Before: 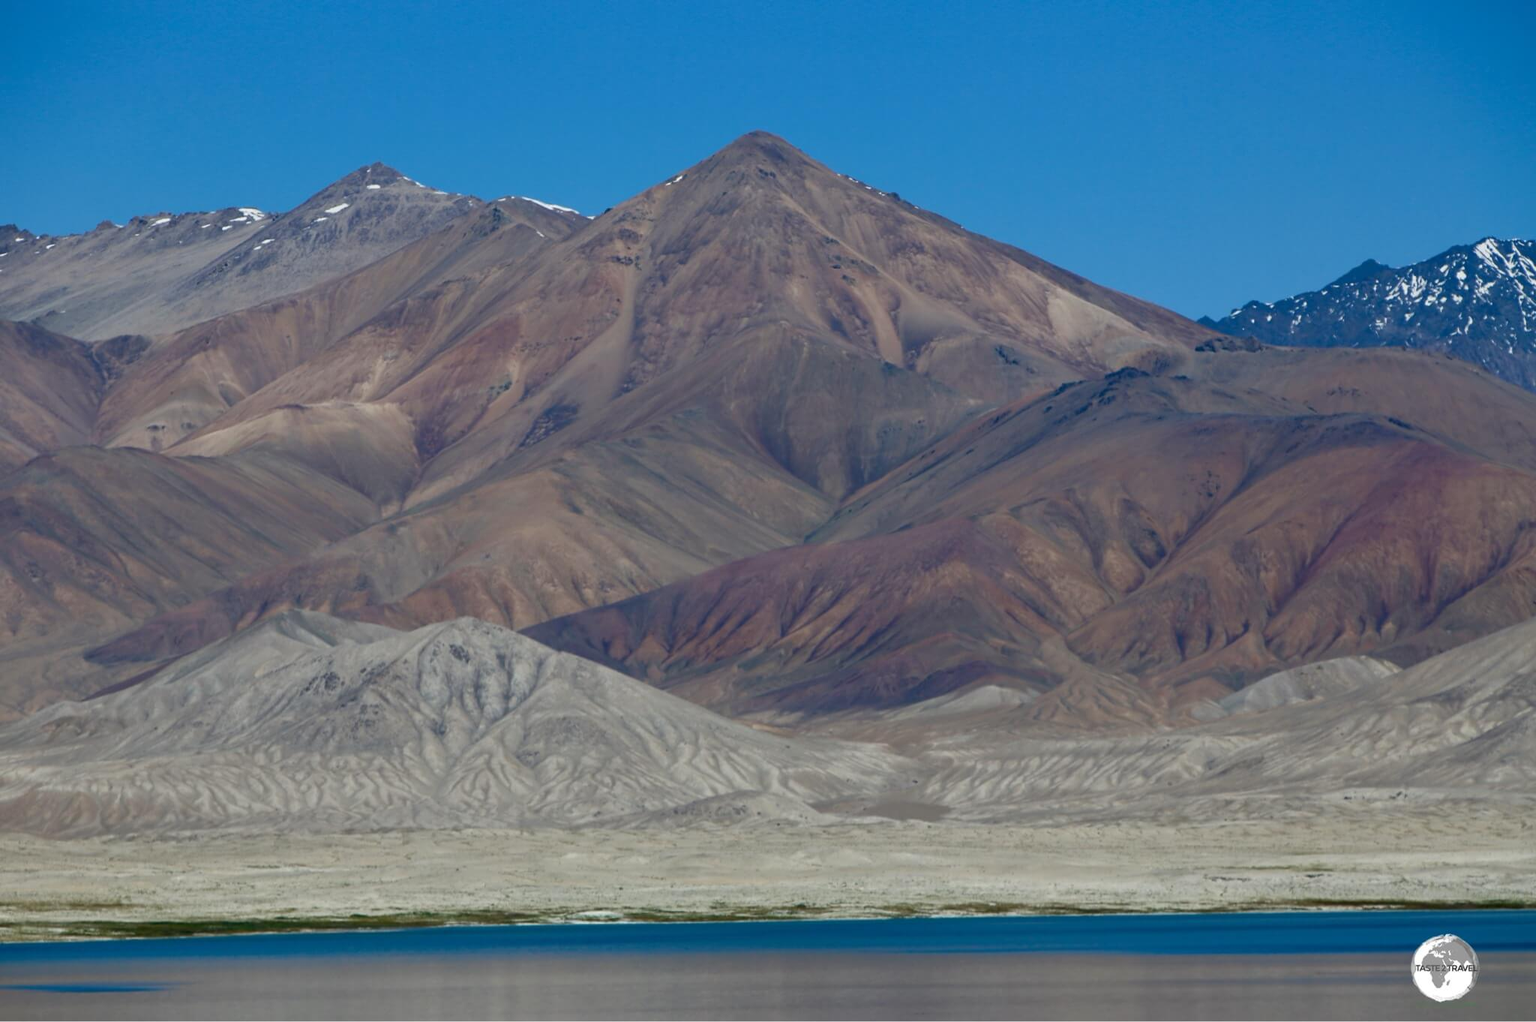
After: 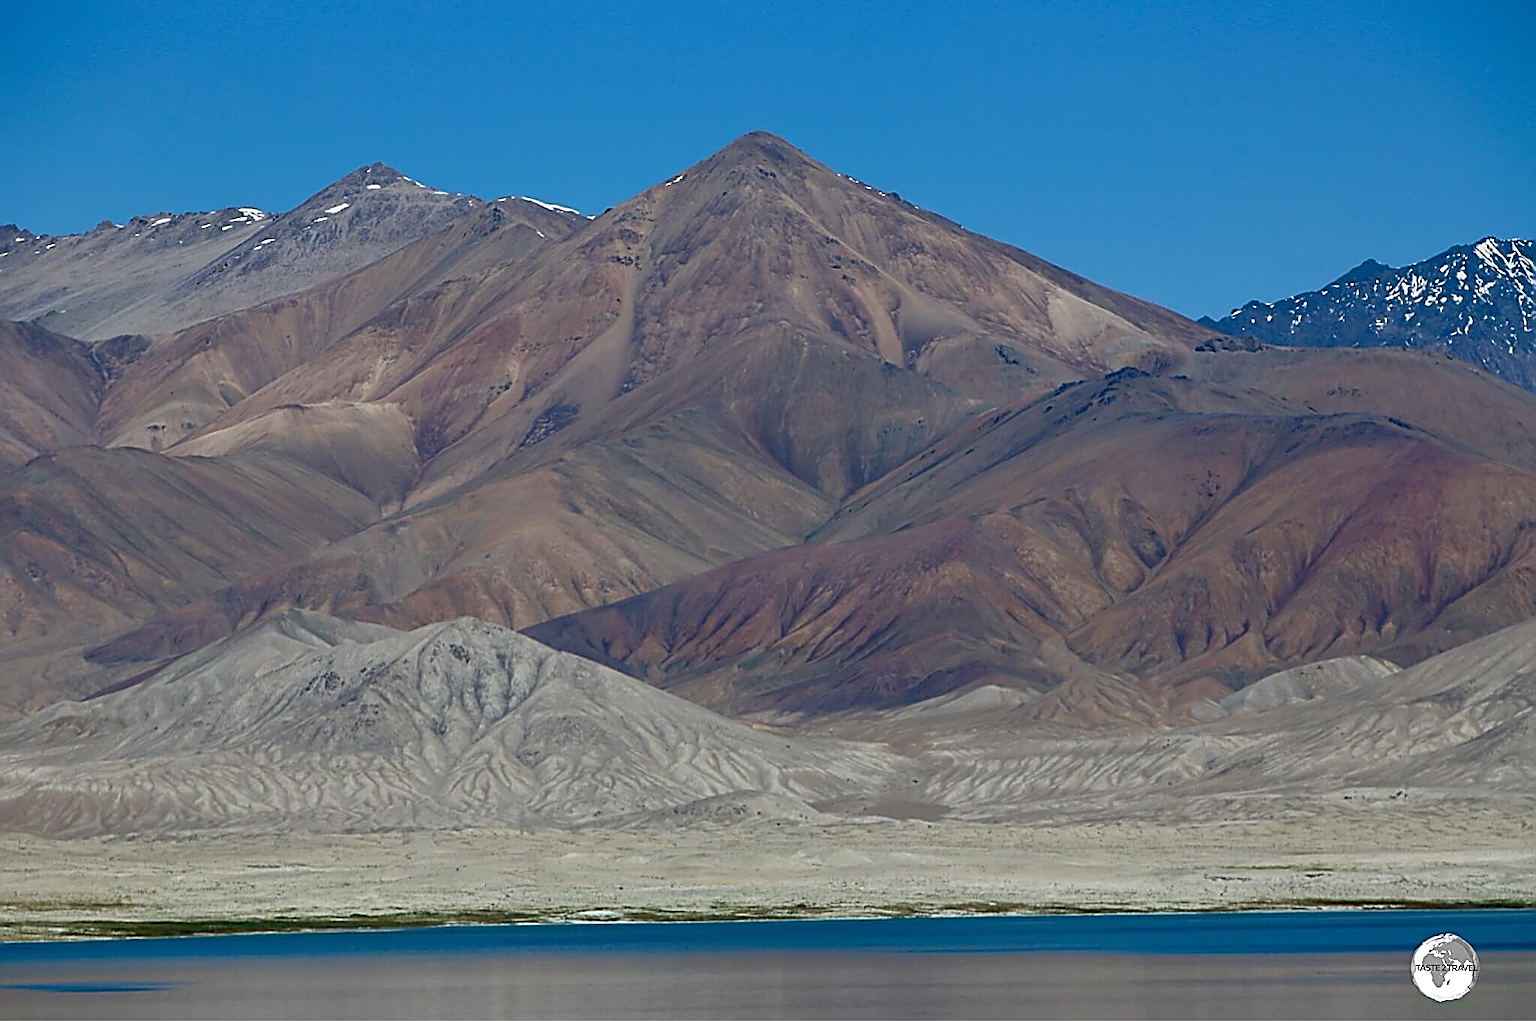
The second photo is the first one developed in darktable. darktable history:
sharpen: amount 1.864
